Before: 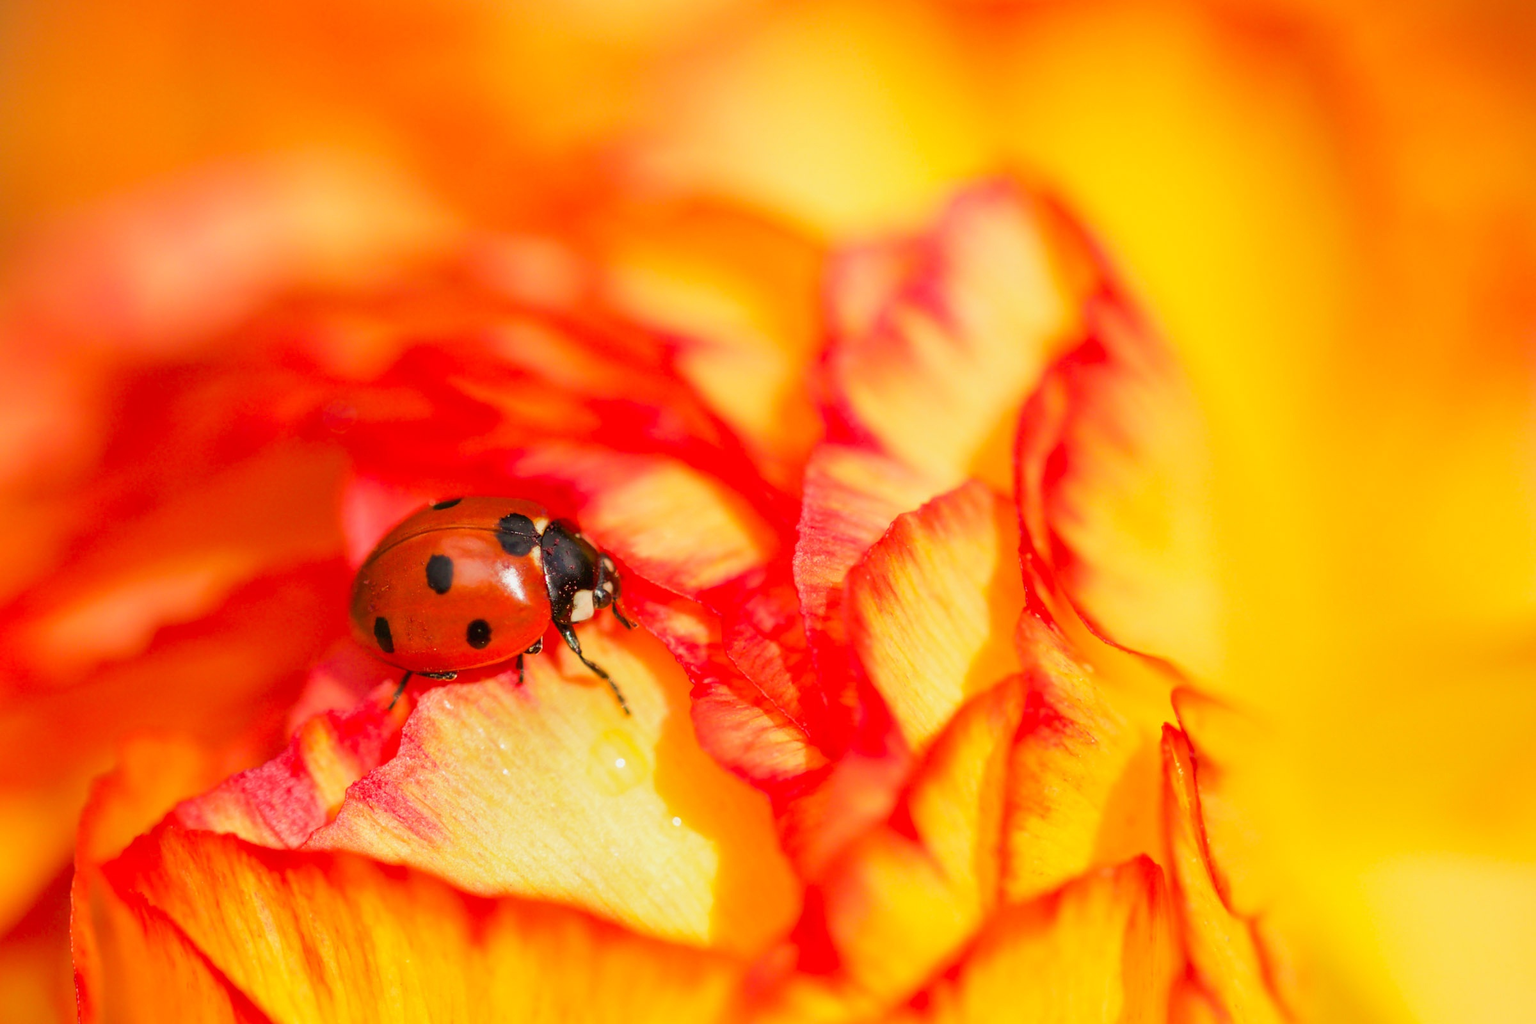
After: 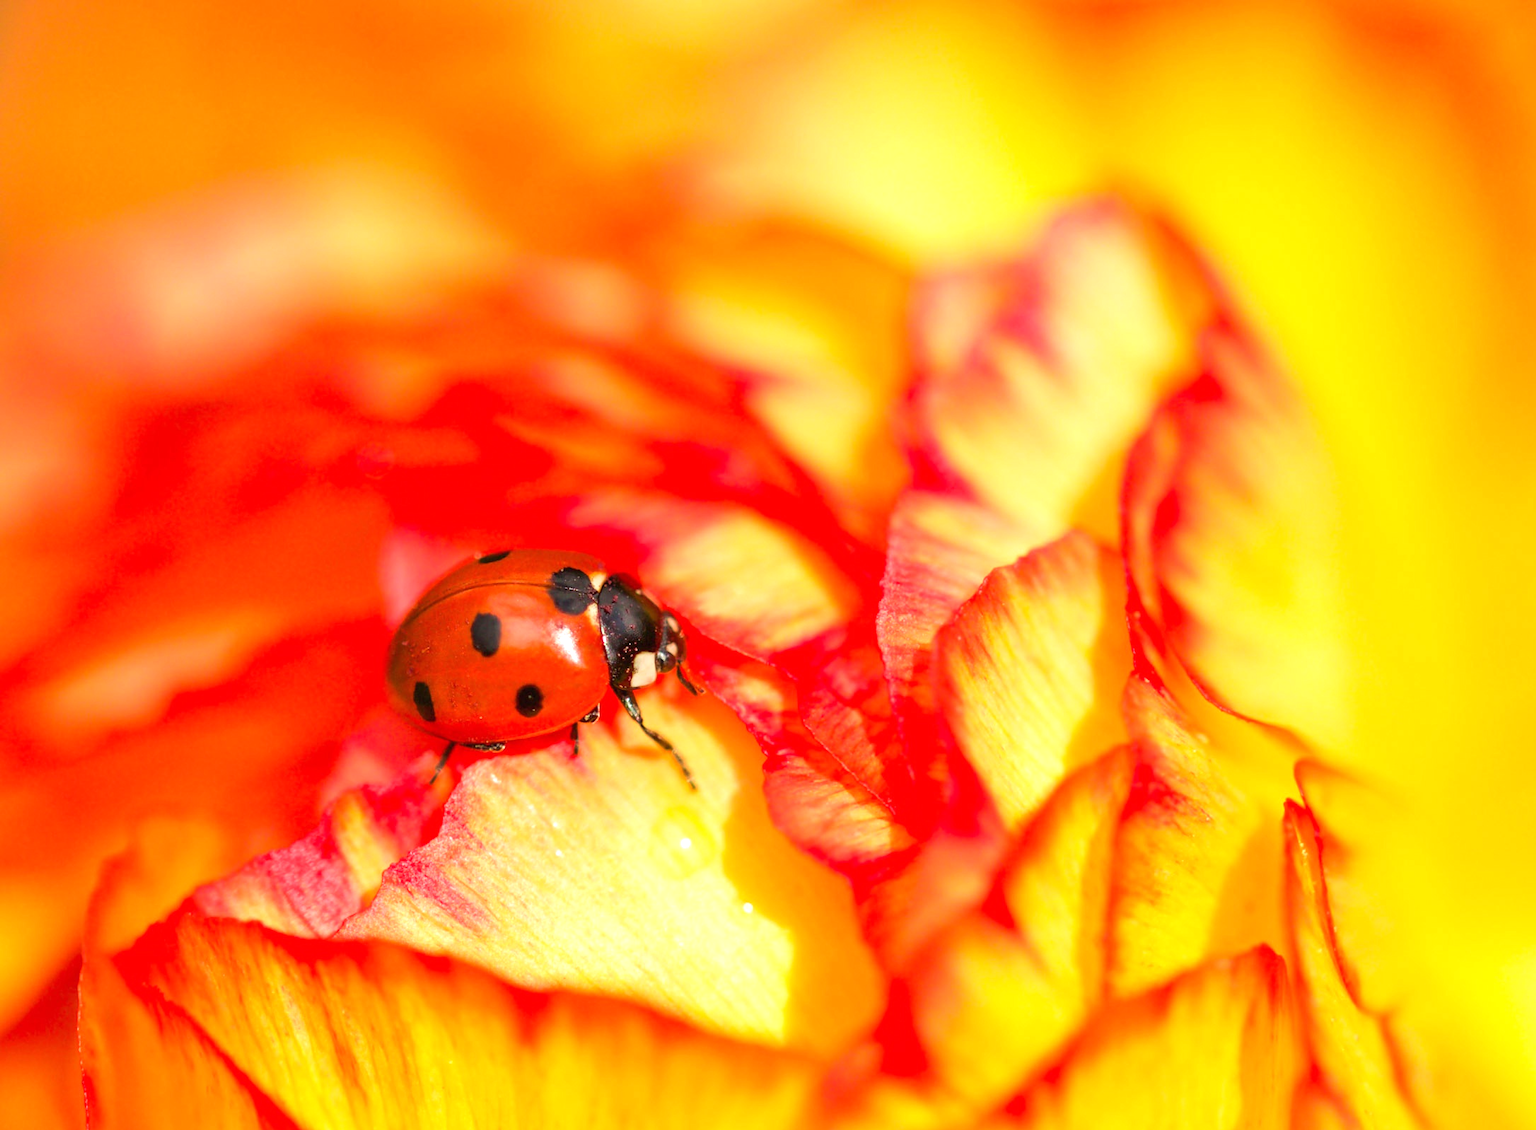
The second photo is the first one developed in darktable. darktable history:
crop: right 9.482%, bottom 0.042%
exposure: exposure 0.486 EV, compensate highlight preservation false
